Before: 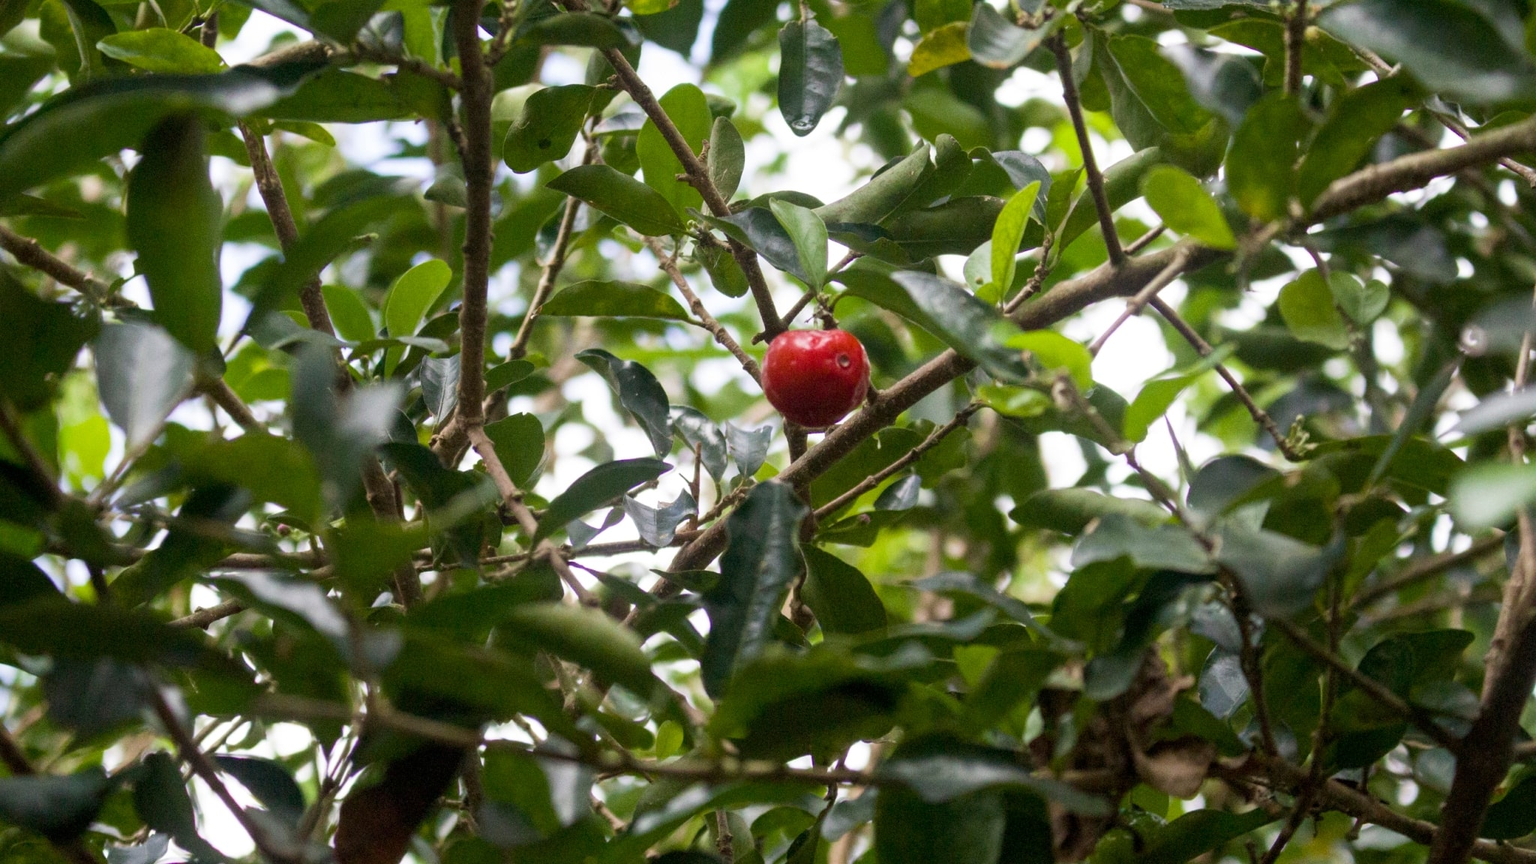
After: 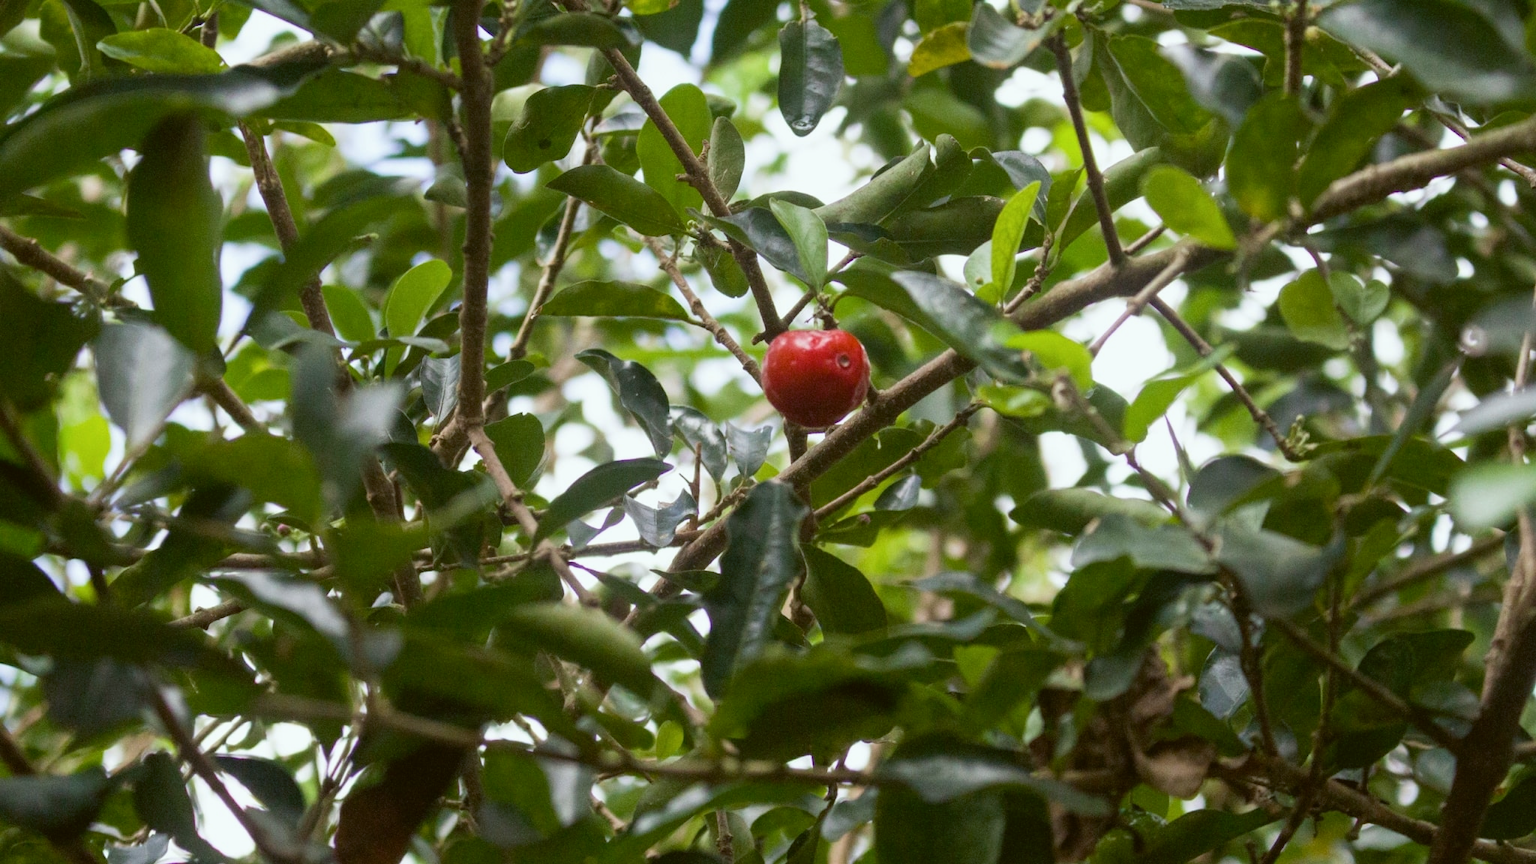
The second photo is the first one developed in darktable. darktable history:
color balance: lift [1.004, 1.002, 1.002, 0.998], gamma [1, 1.007, 1.002, 0.993], gain [1, 0.977, 1.013, 1.023], contrast -3.64%
